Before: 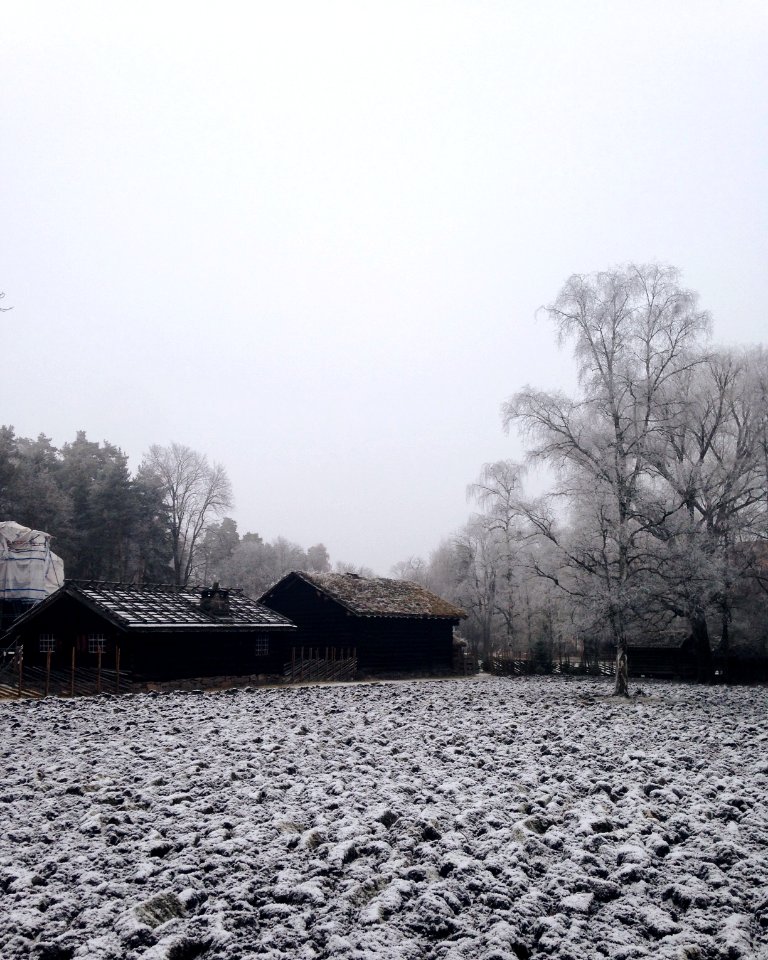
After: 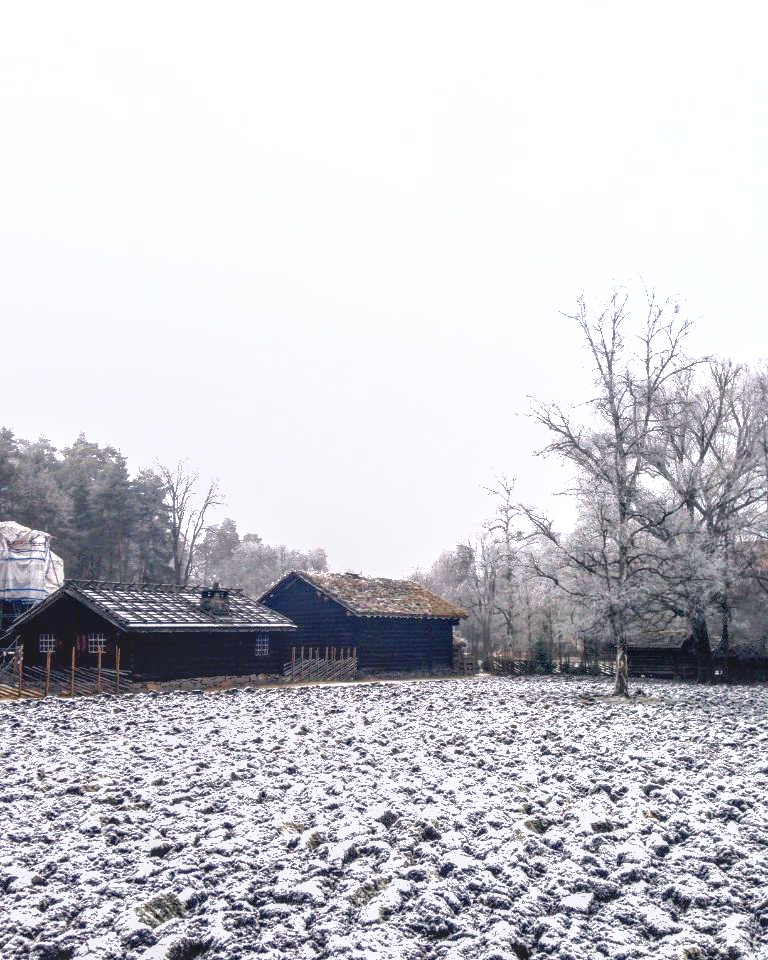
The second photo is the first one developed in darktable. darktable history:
exposure: black level correction 0, exposure 1.462 EV, compensate highlight preservation false
shadows and highlights: on, module defaults
local contrast: highlights 1%, shadows 0%, detail 133%
